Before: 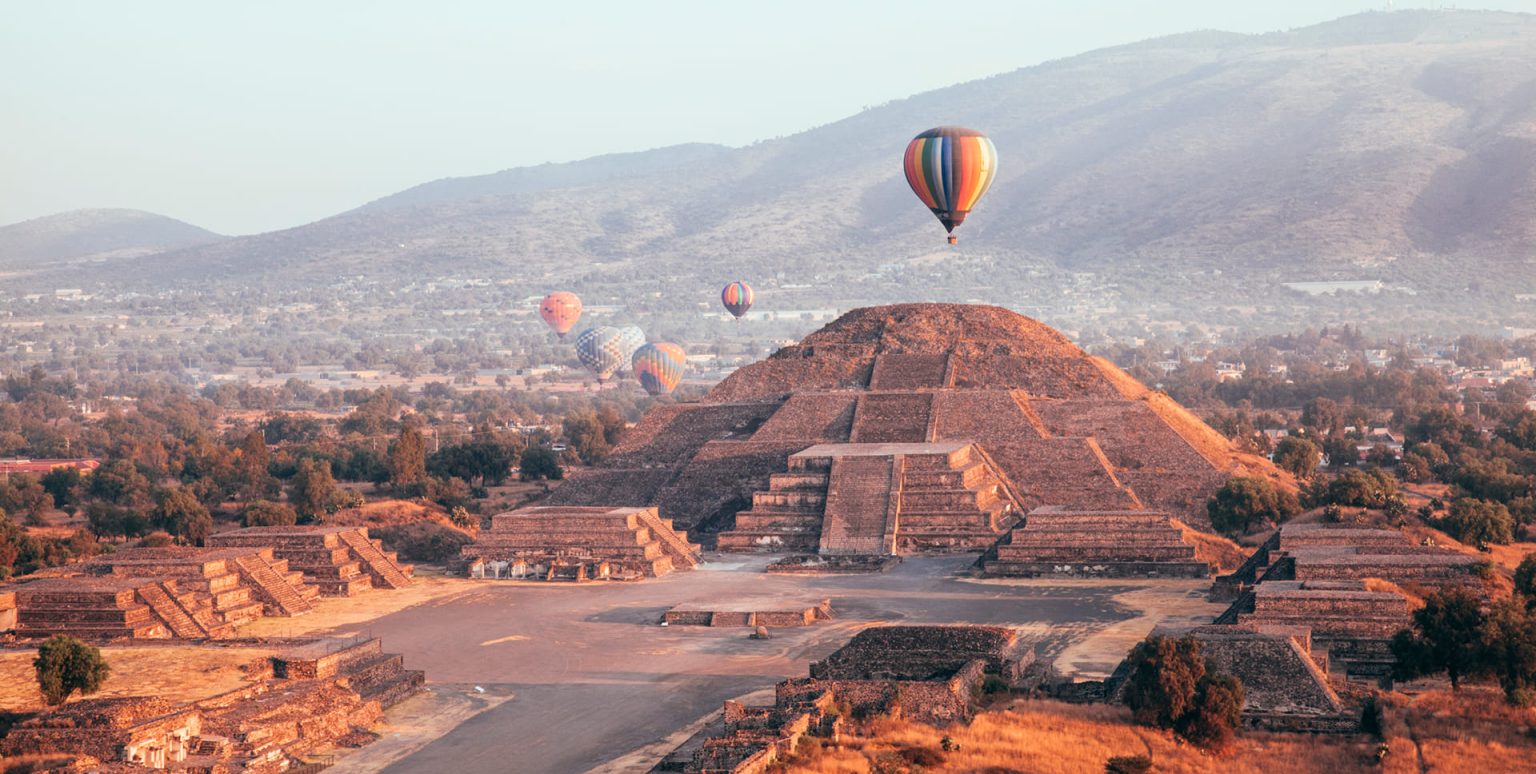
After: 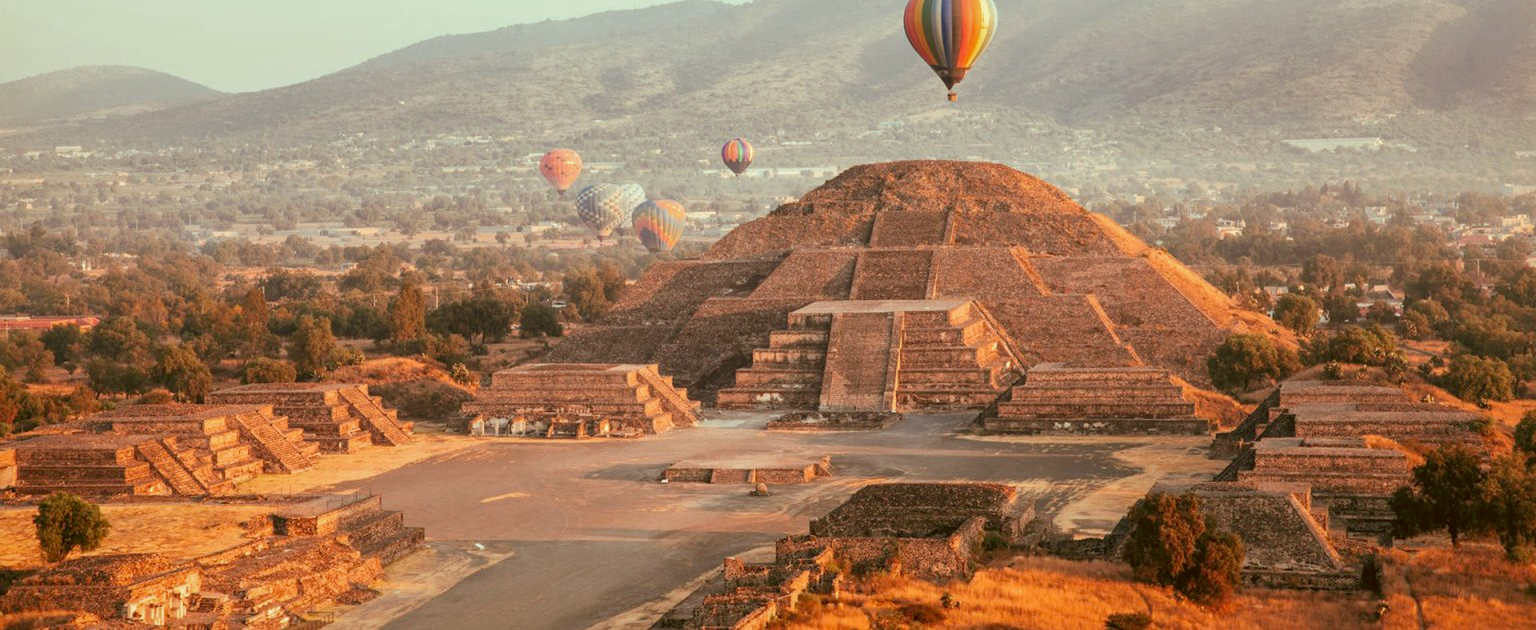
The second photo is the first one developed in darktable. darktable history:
shadows and highlights: on, module defaults
color correction: highlights a* -5.94, highlights b* 9.48, shadows a* 10.12, shadows b* 23.94
crop and rotate: top 18.507%
